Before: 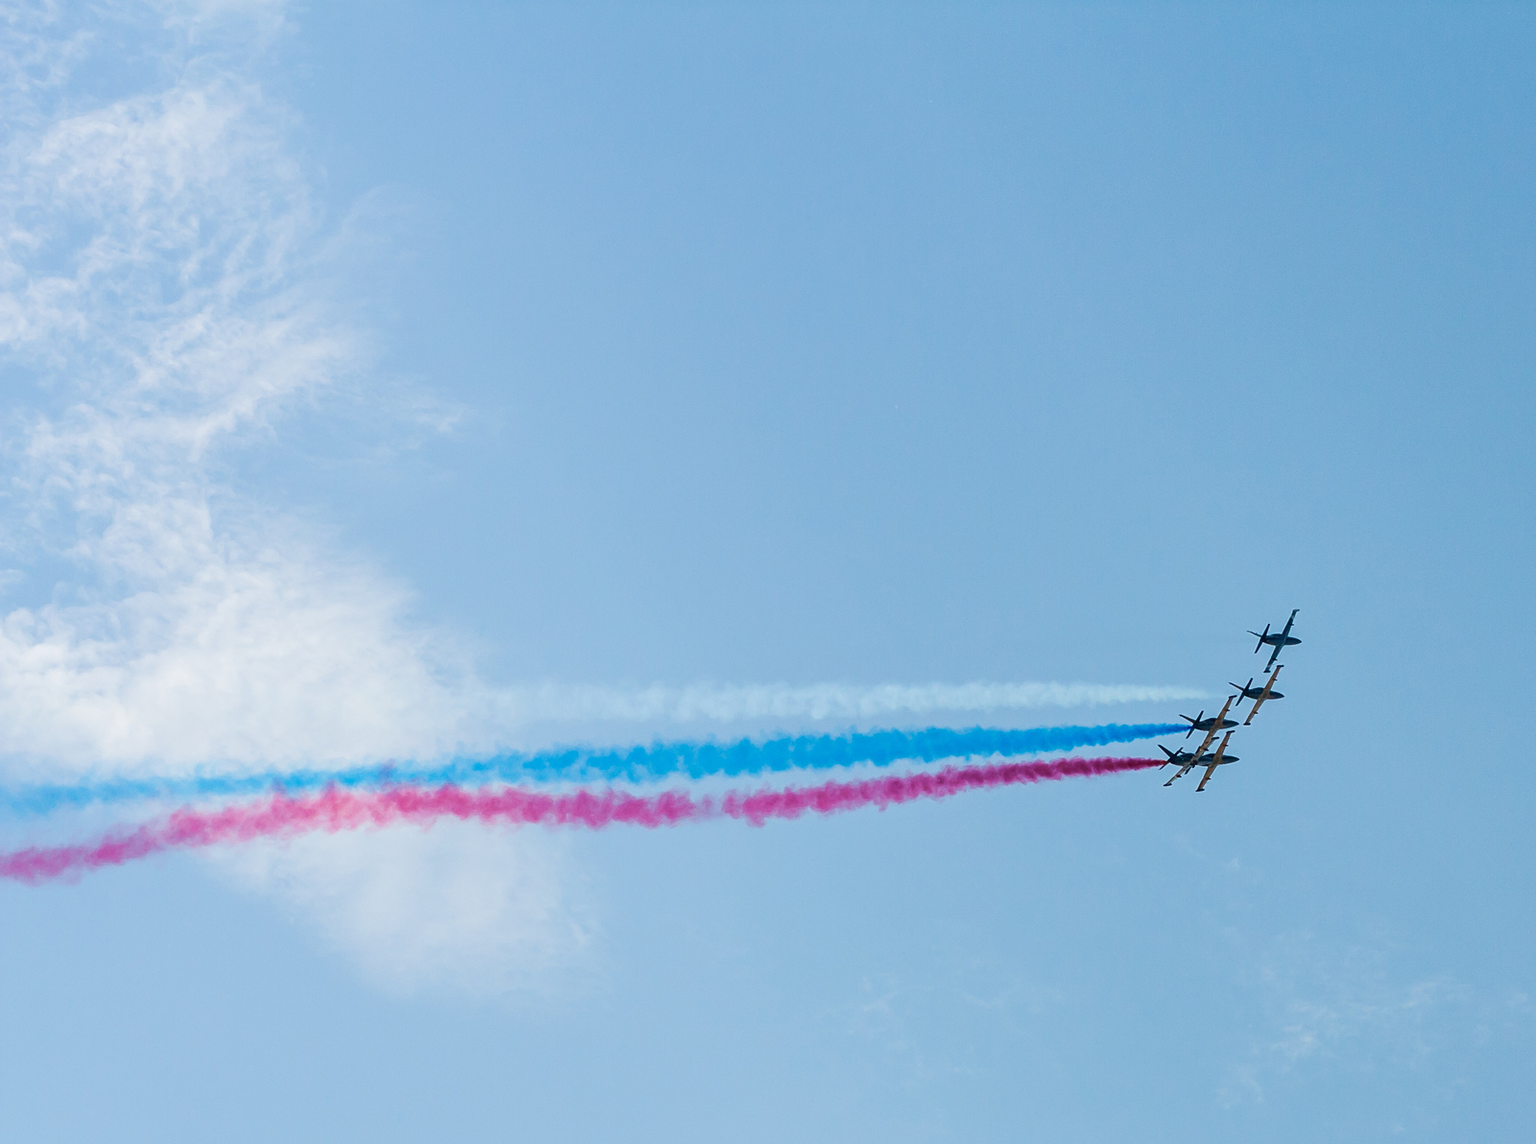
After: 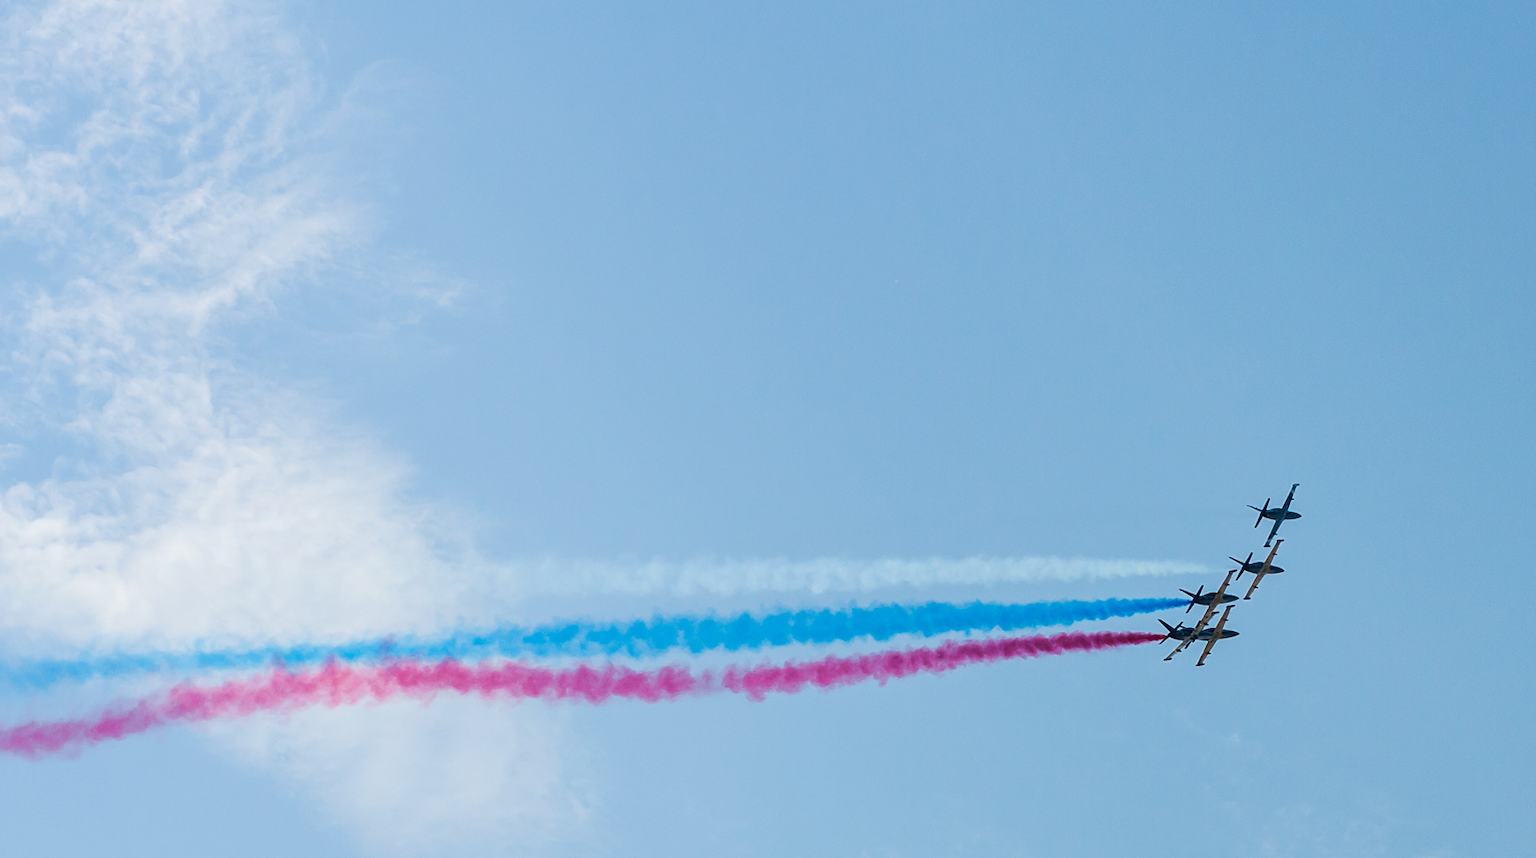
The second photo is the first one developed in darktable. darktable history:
crop: top 11.054%, bottom 13.928%
